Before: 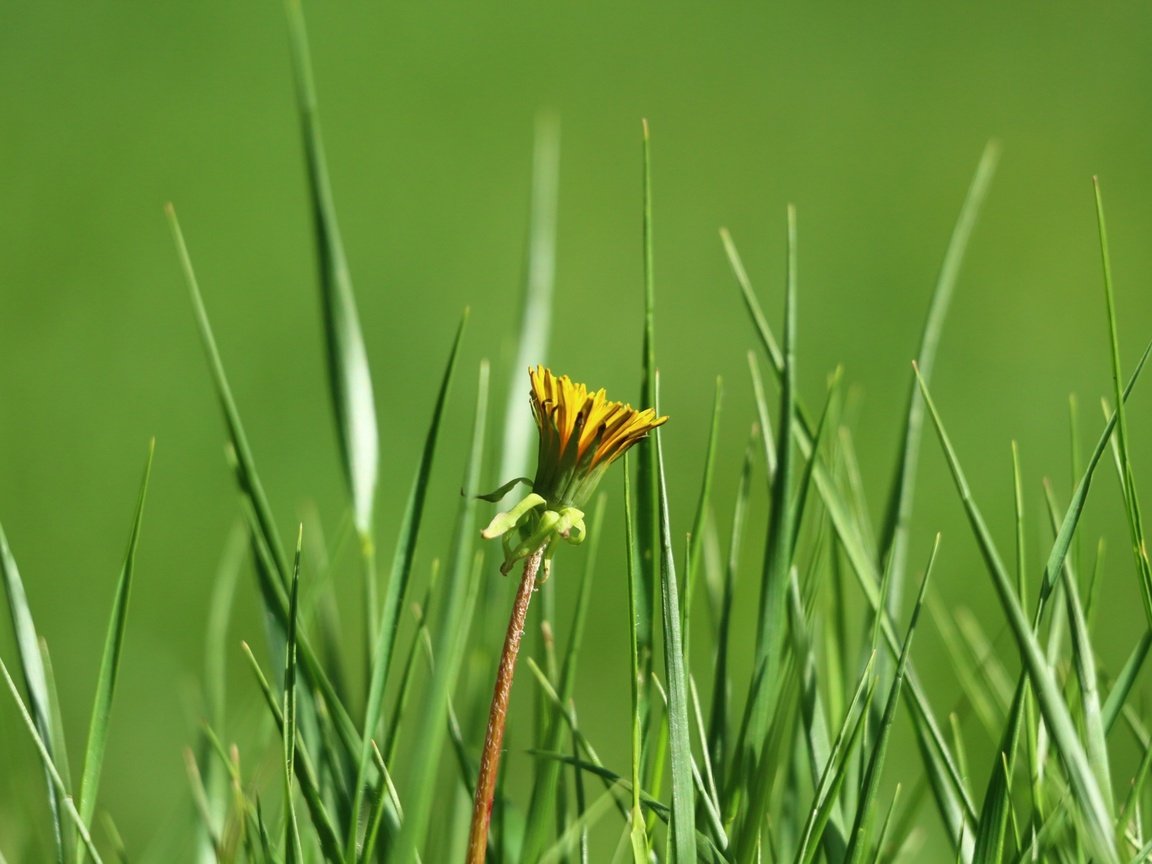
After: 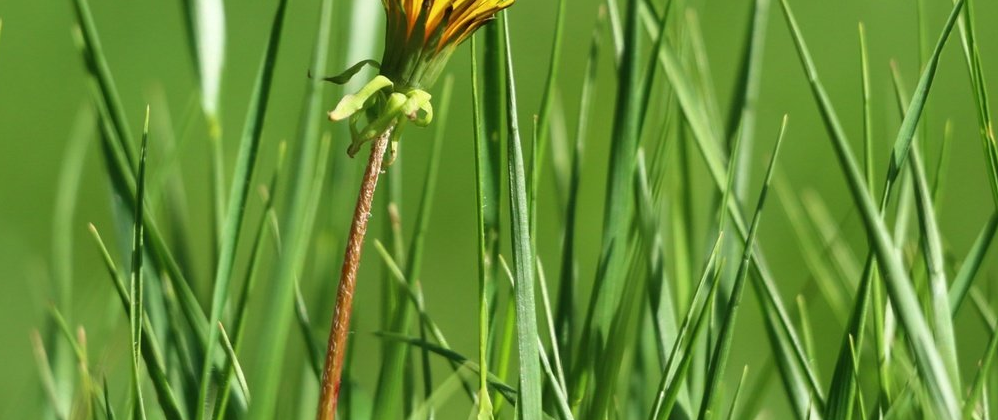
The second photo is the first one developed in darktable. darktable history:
crop and rotate: left 13.294%, top 48.409%, bottom 2.938%
